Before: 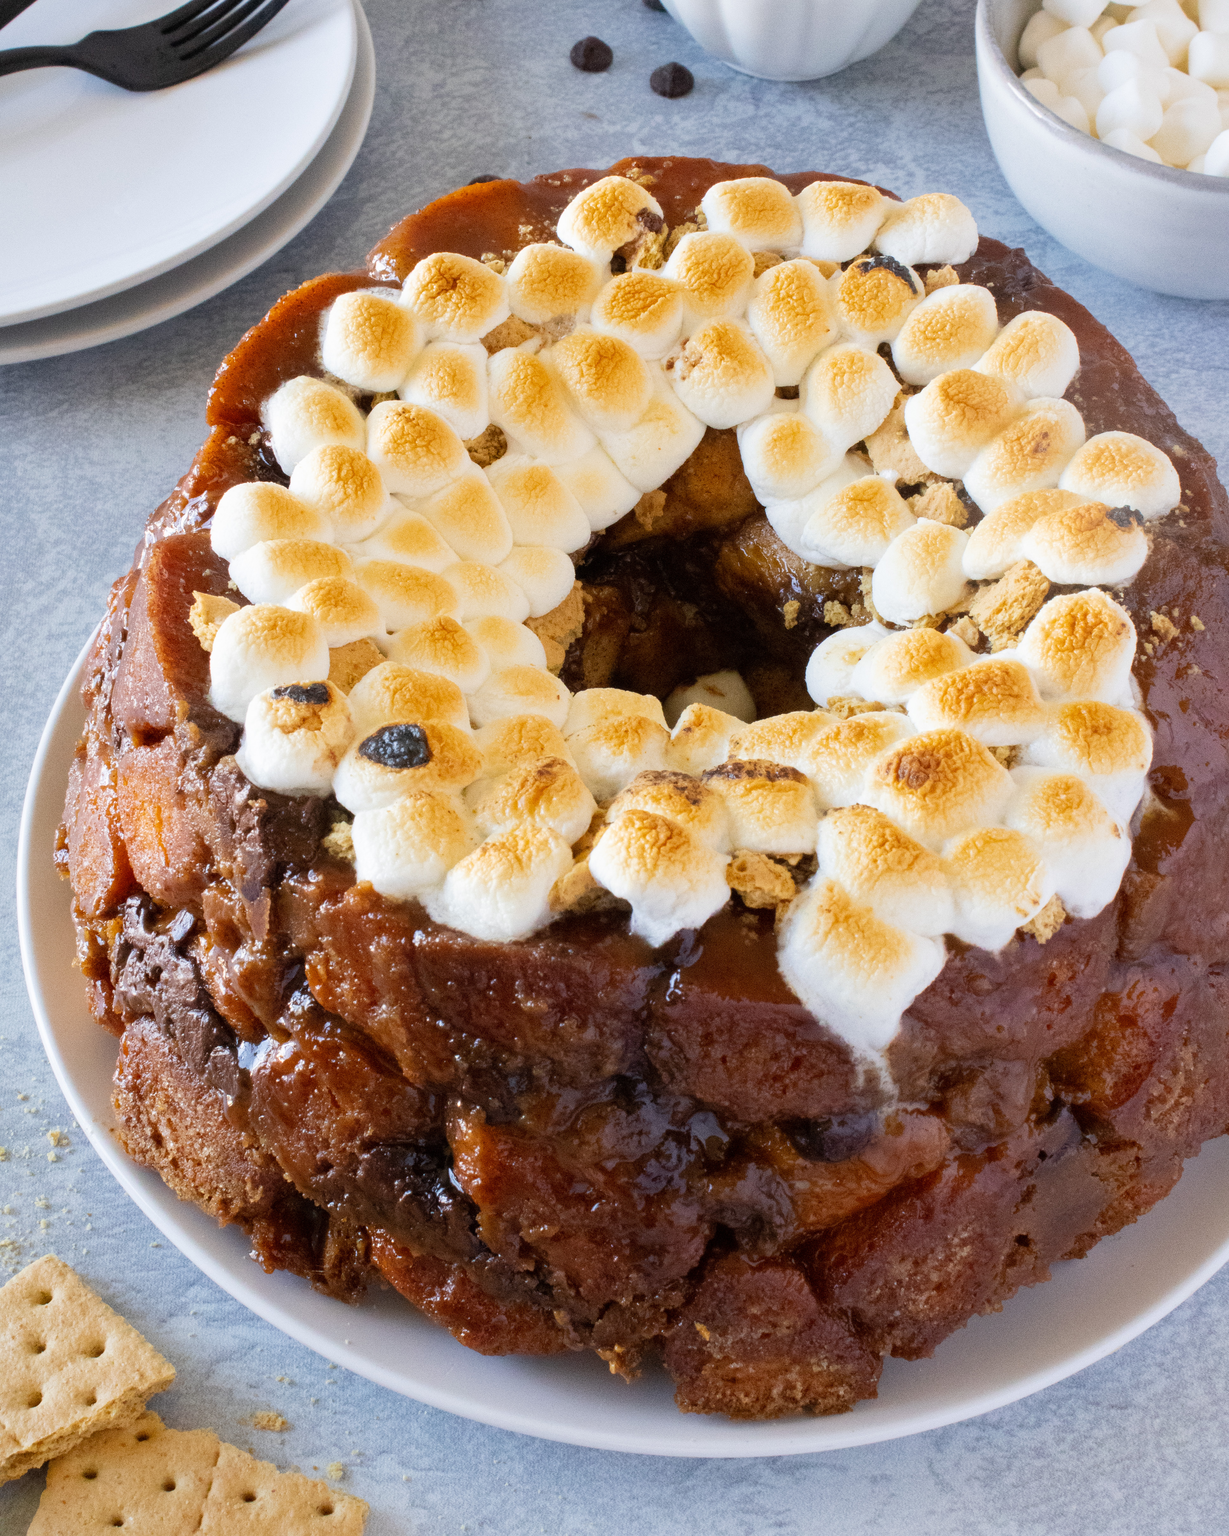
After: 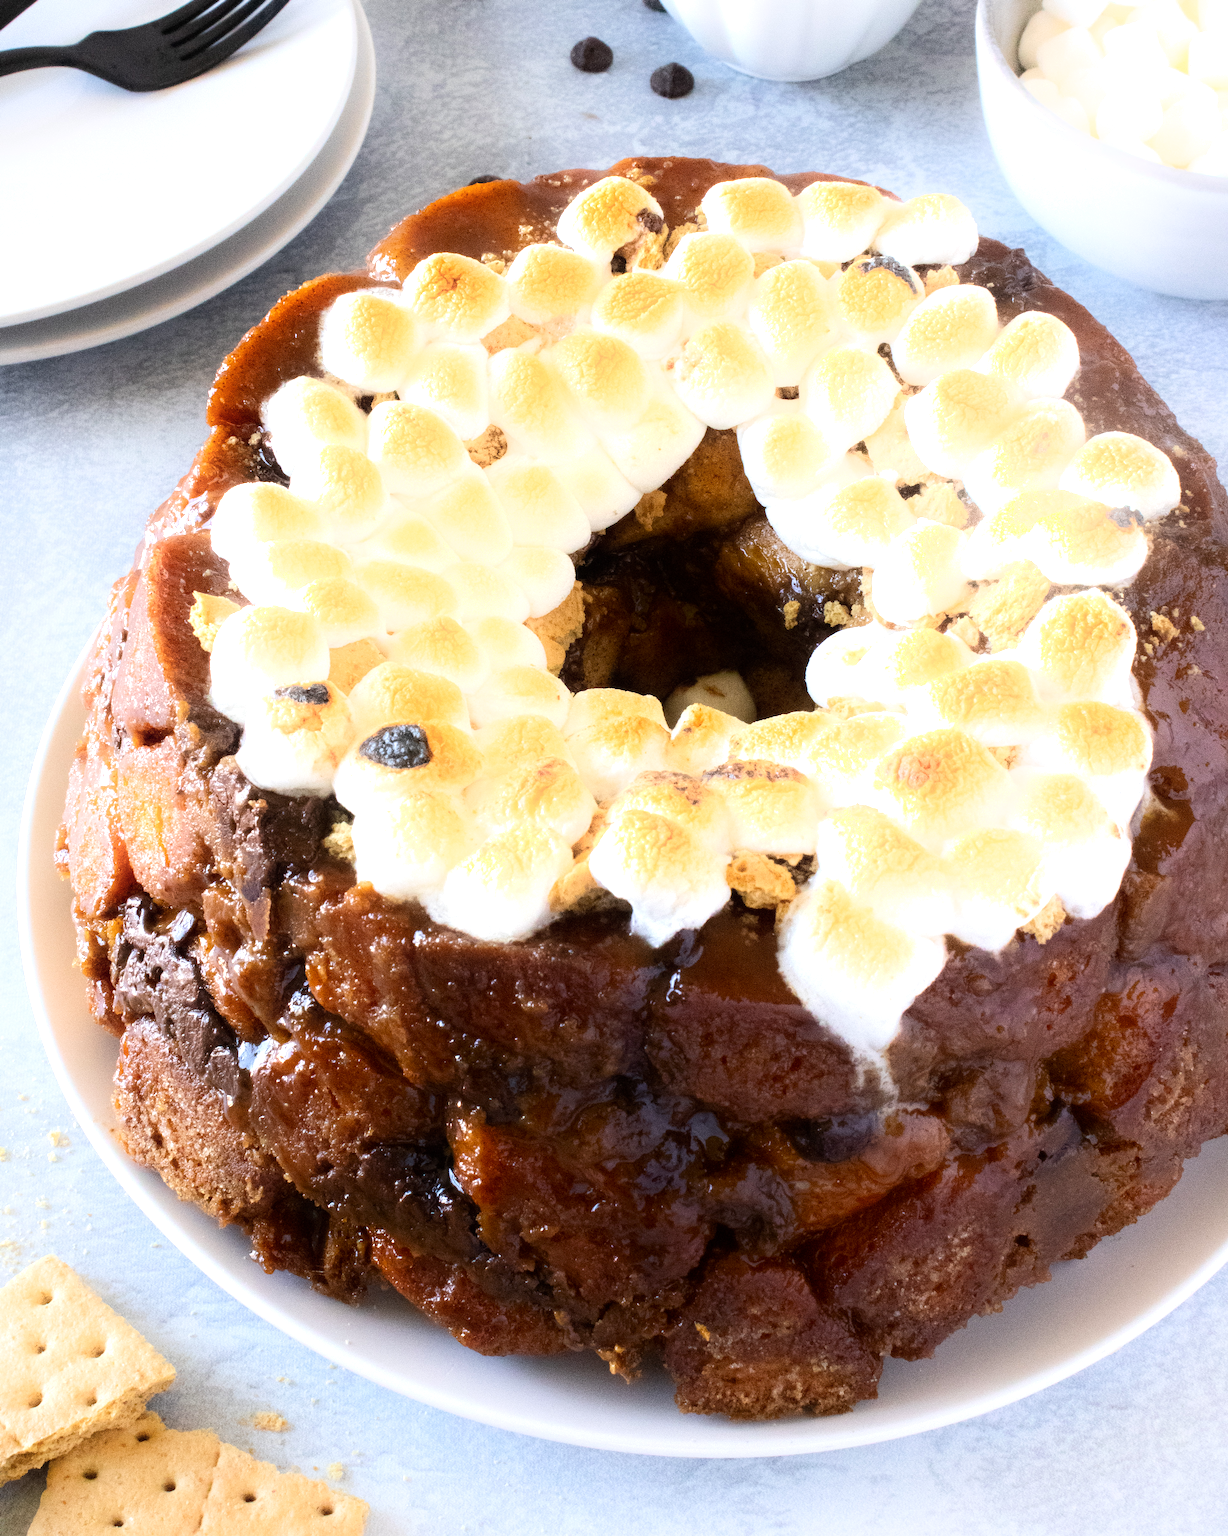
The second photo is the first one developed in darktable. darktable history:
tone equalizer: -8 EV -0.417 EV, -7 EV -0.389 EV, -6 EV -0.333 EV, -5 EV -0.222 EV, -3 EV 0.222 EV, -2 EV 0.333 EV, -1 EV 0.389 EV, +0 EV 0.417 EV, edges refinement/feathering 500, mask exposure compensation -1.57 EV, preserve details no
shadows and highlights: shadows -40.15, highlights 62.88, soften with gaussian
exposure: exposure 0.178 EV, compensate exposure bias true, compensate highlight preservation false
